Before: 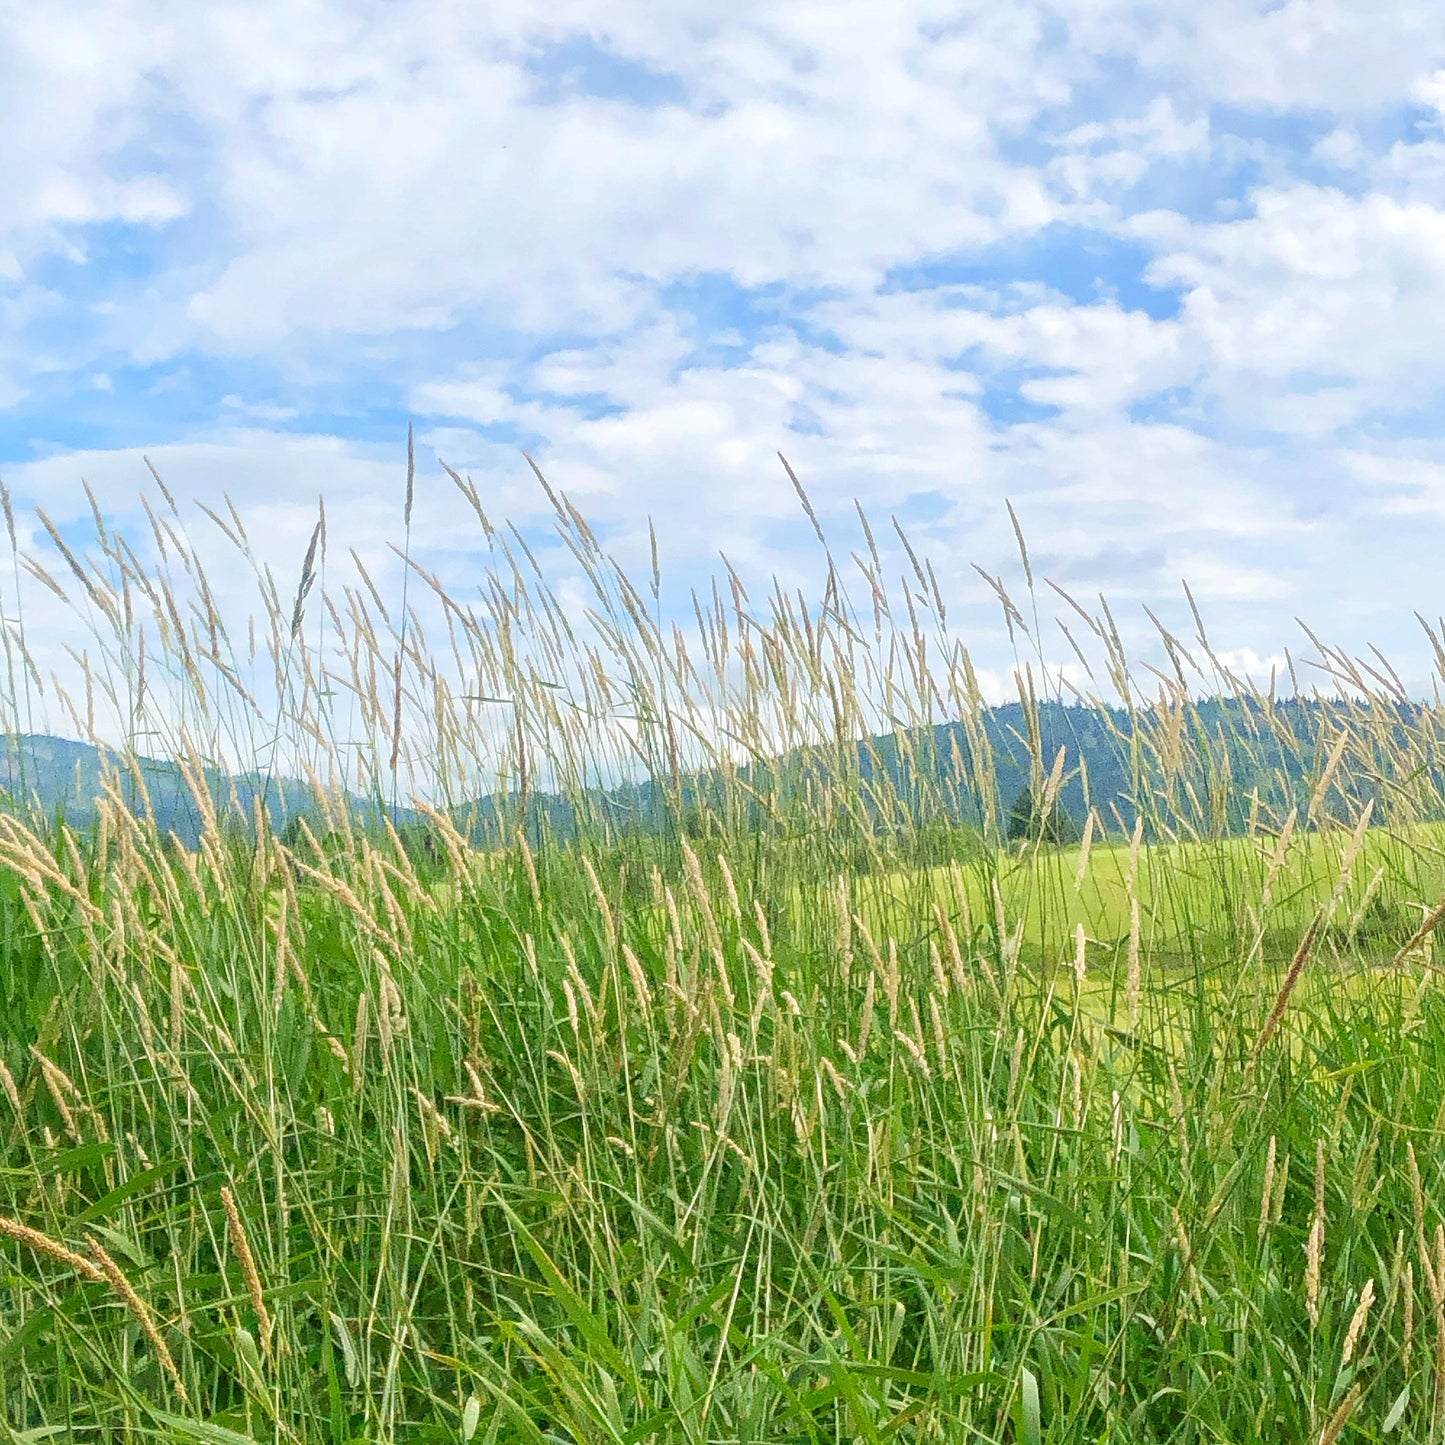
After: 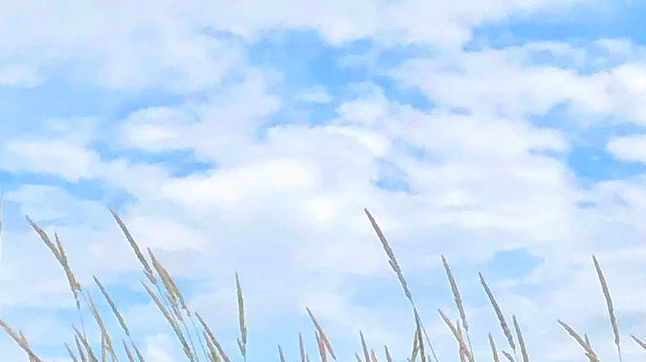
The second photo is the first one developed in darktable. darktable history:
color balance: output saturation 120%
crop: left 28.64%, top 16.832%, right 26.637%, bottom 58.055%
